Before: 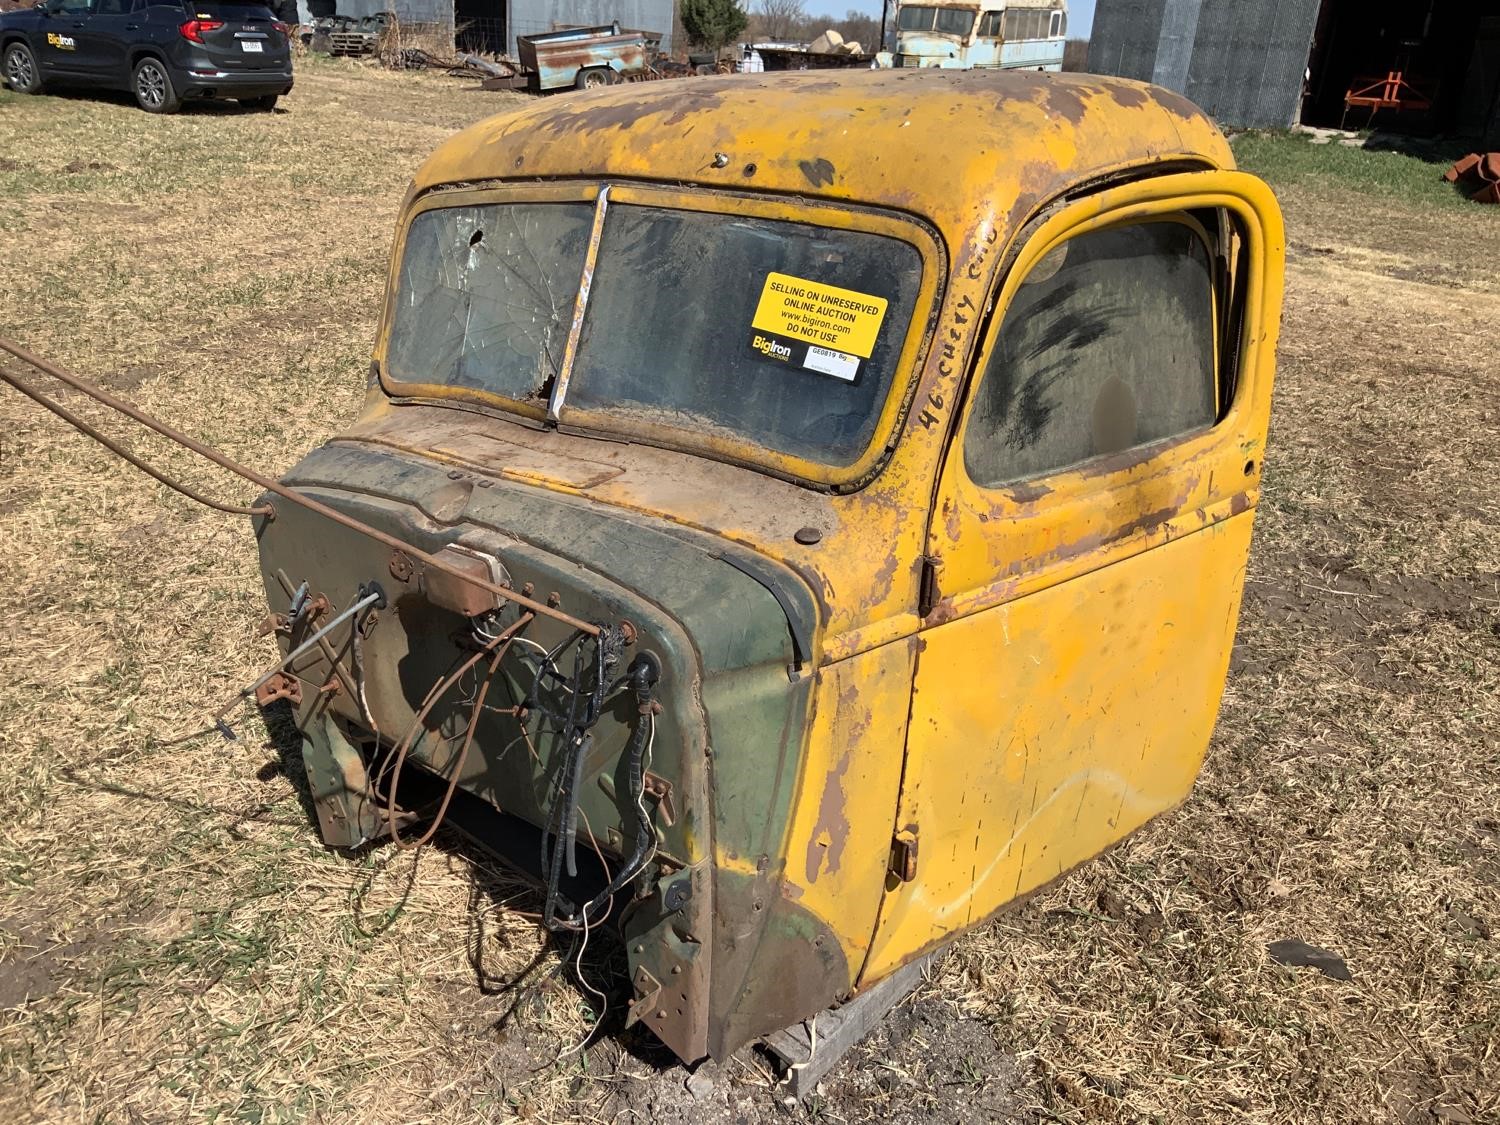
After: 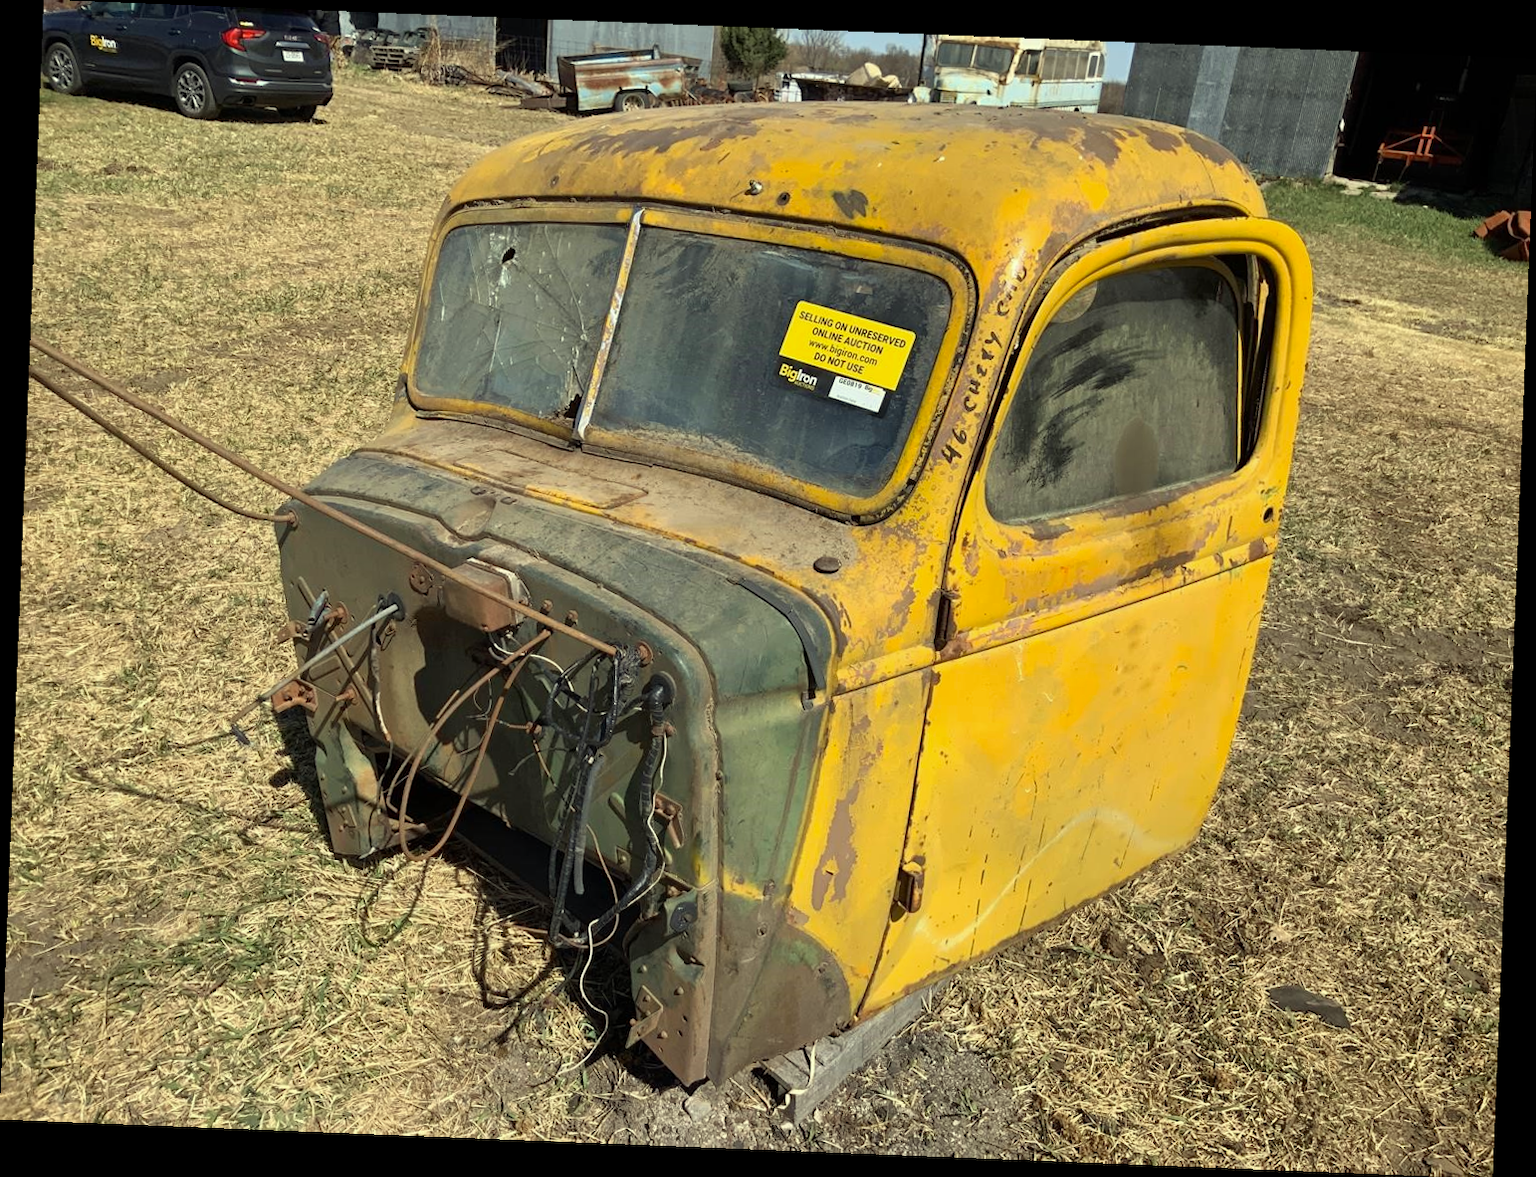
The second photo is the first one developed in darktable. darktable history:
rotate and perspective: rotation 2.27°, automatic cropping off
color correction: highlights a* -5.94, highlights b* 11.19
